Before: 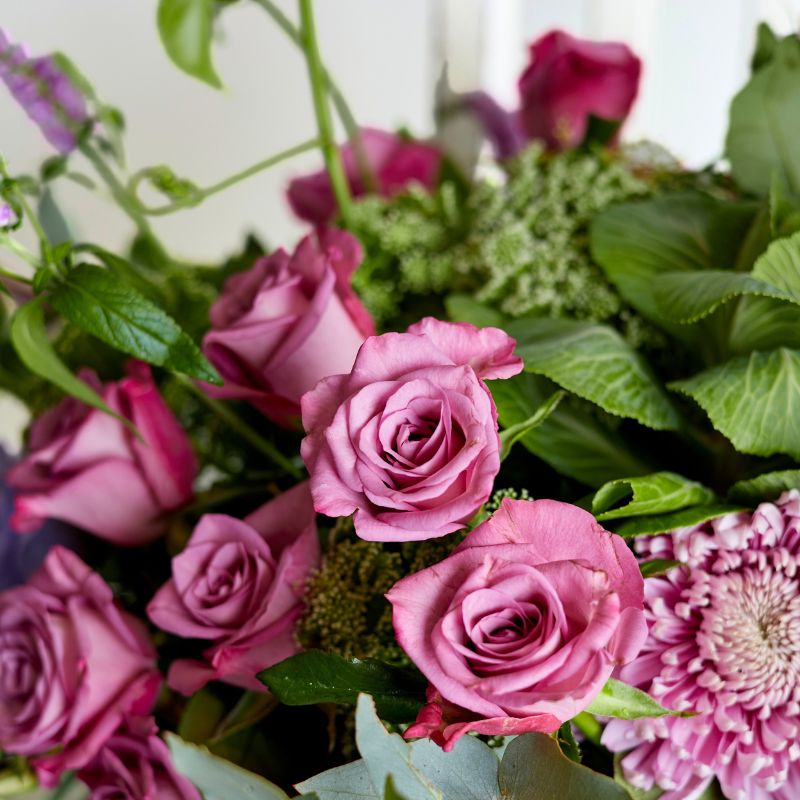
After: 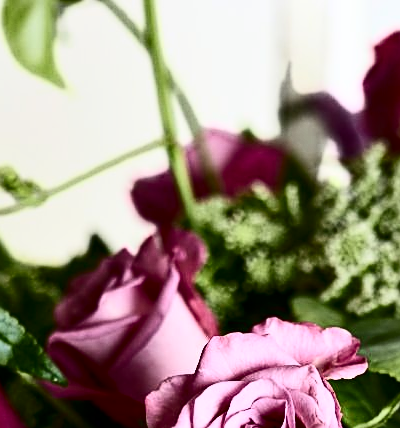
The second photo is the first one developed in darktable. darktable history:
crop: left 19.556%, right 30.401%, bottom 46.458%
tone equalizer: on, module defaults
contrast brightness saturation: contrast 0.5, saturation -0.1
sharpen: on, module defaults
